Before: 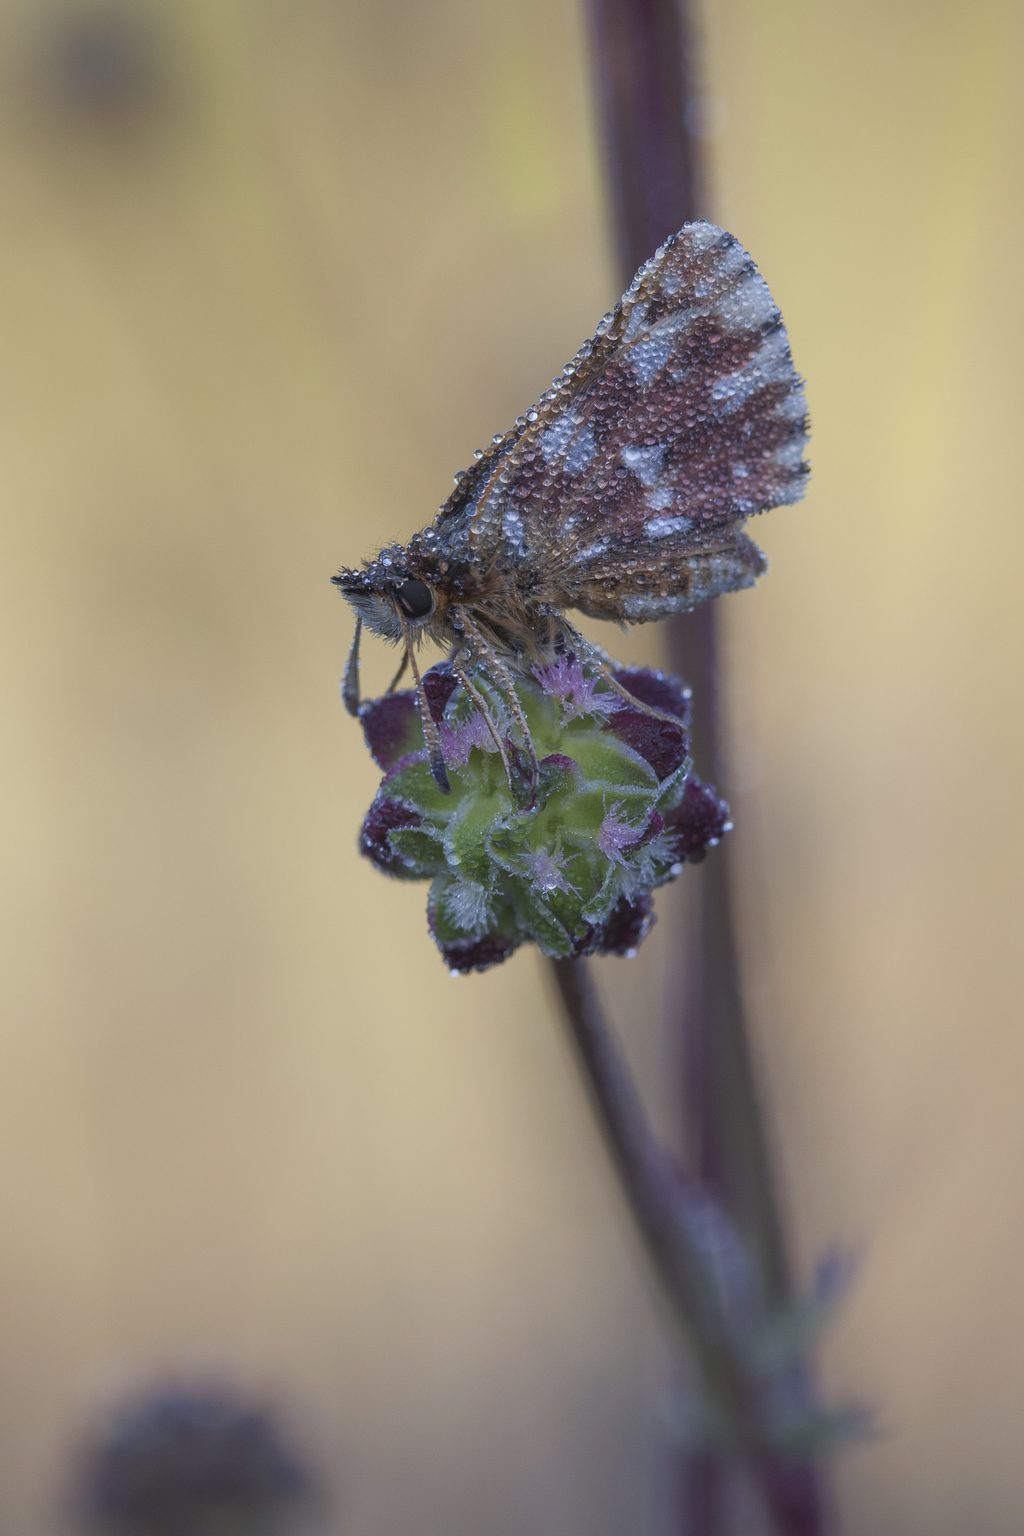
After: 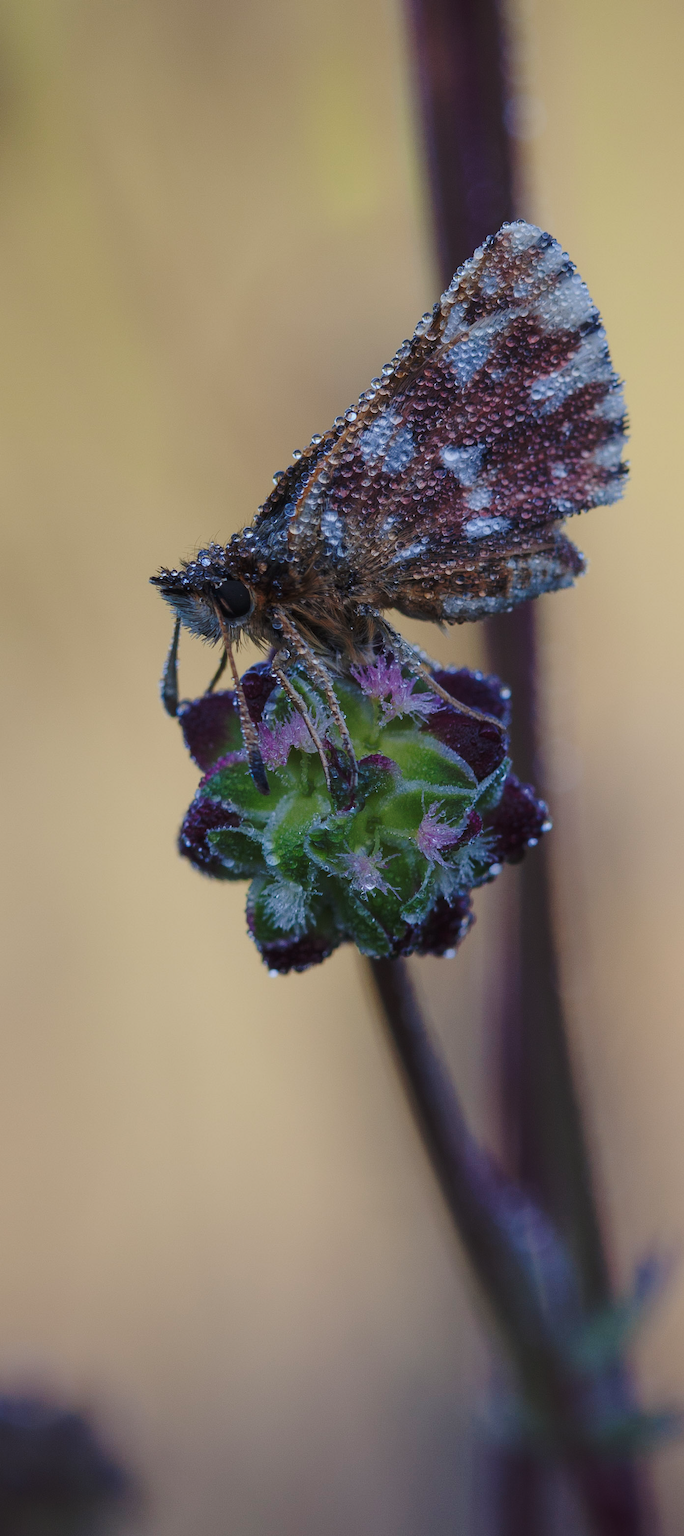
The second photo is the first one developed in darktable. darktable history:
exposure: exposure -0.151 EV, compensate highlight preservation false
crop and rotate: left 17.732%, right 15.423%
base curve: curves: ch0 [(0, 0) (0.073, 0.04) (0.157, 0.139) (0.492, 0.492) (0.758, 0.758) (1, 1)], preserve colors none
color zones: curves: ch1 [(0, 0.469) (0.001, 0.469) (0.12, 0.446) (0.248, 0.469) (0.5, 0.5) (0.748, 0.5) (0.999, 0.469) (1, 0.469)]
